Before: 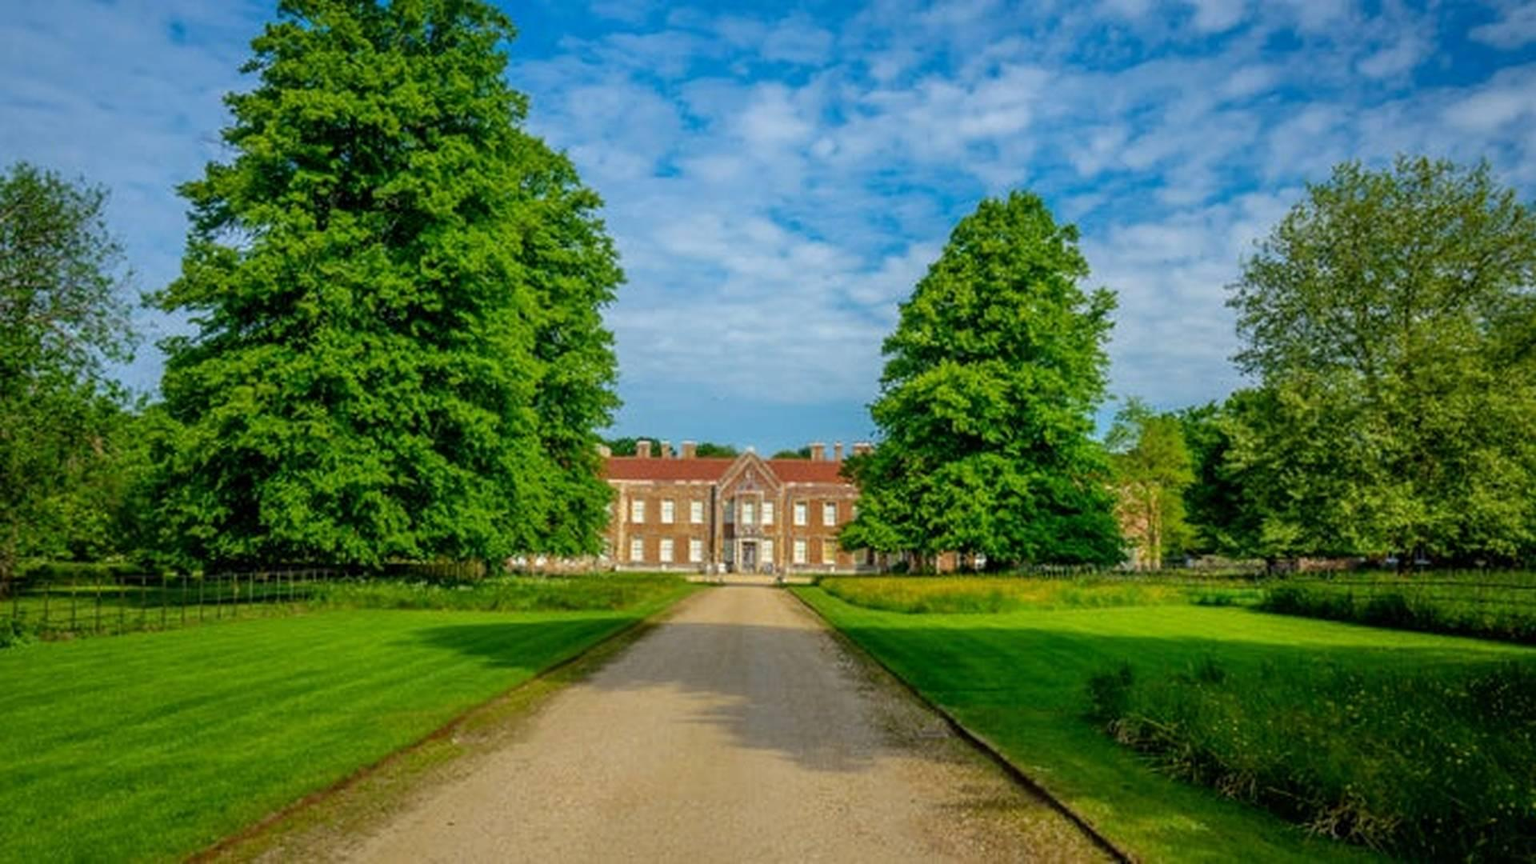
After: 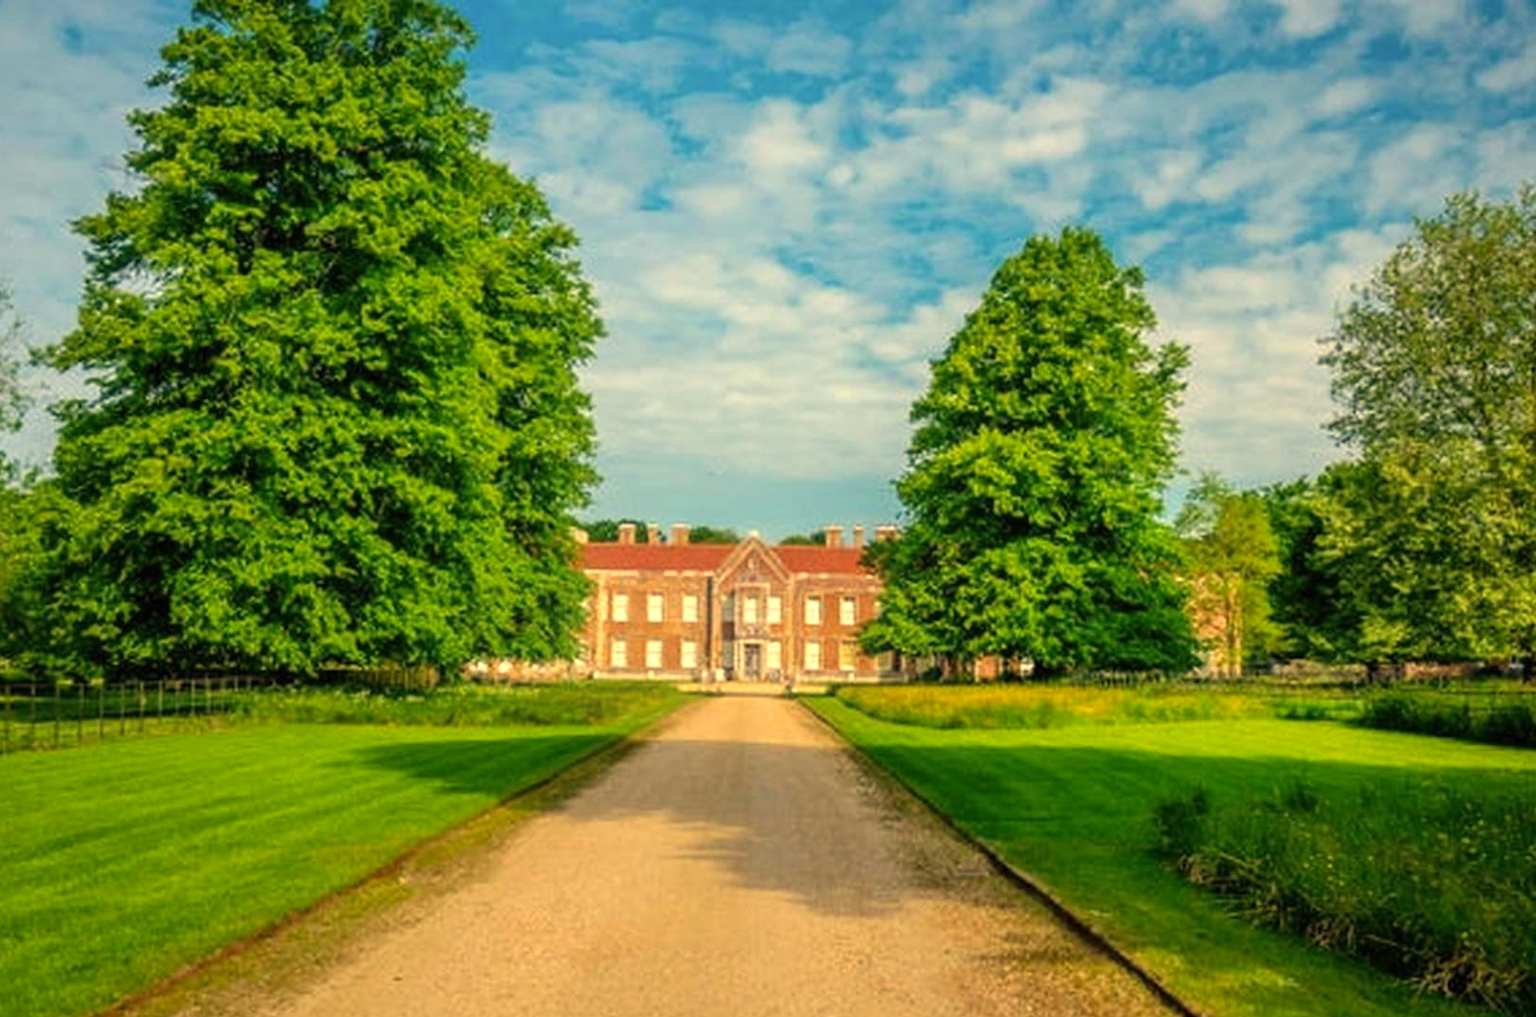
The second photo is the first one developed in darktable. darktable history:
color correction: highlights a* 7.34, highlights b* 4.37
white balance: red 1.08, blue 0.791
bloom: size 15%, threshold 97%, strength 7%
exposure: black level correction 0, exposure 0.5 EV, compensate exposure bias true, compensate highlight preservation false
crop: left 7.598%, right 7.873%
